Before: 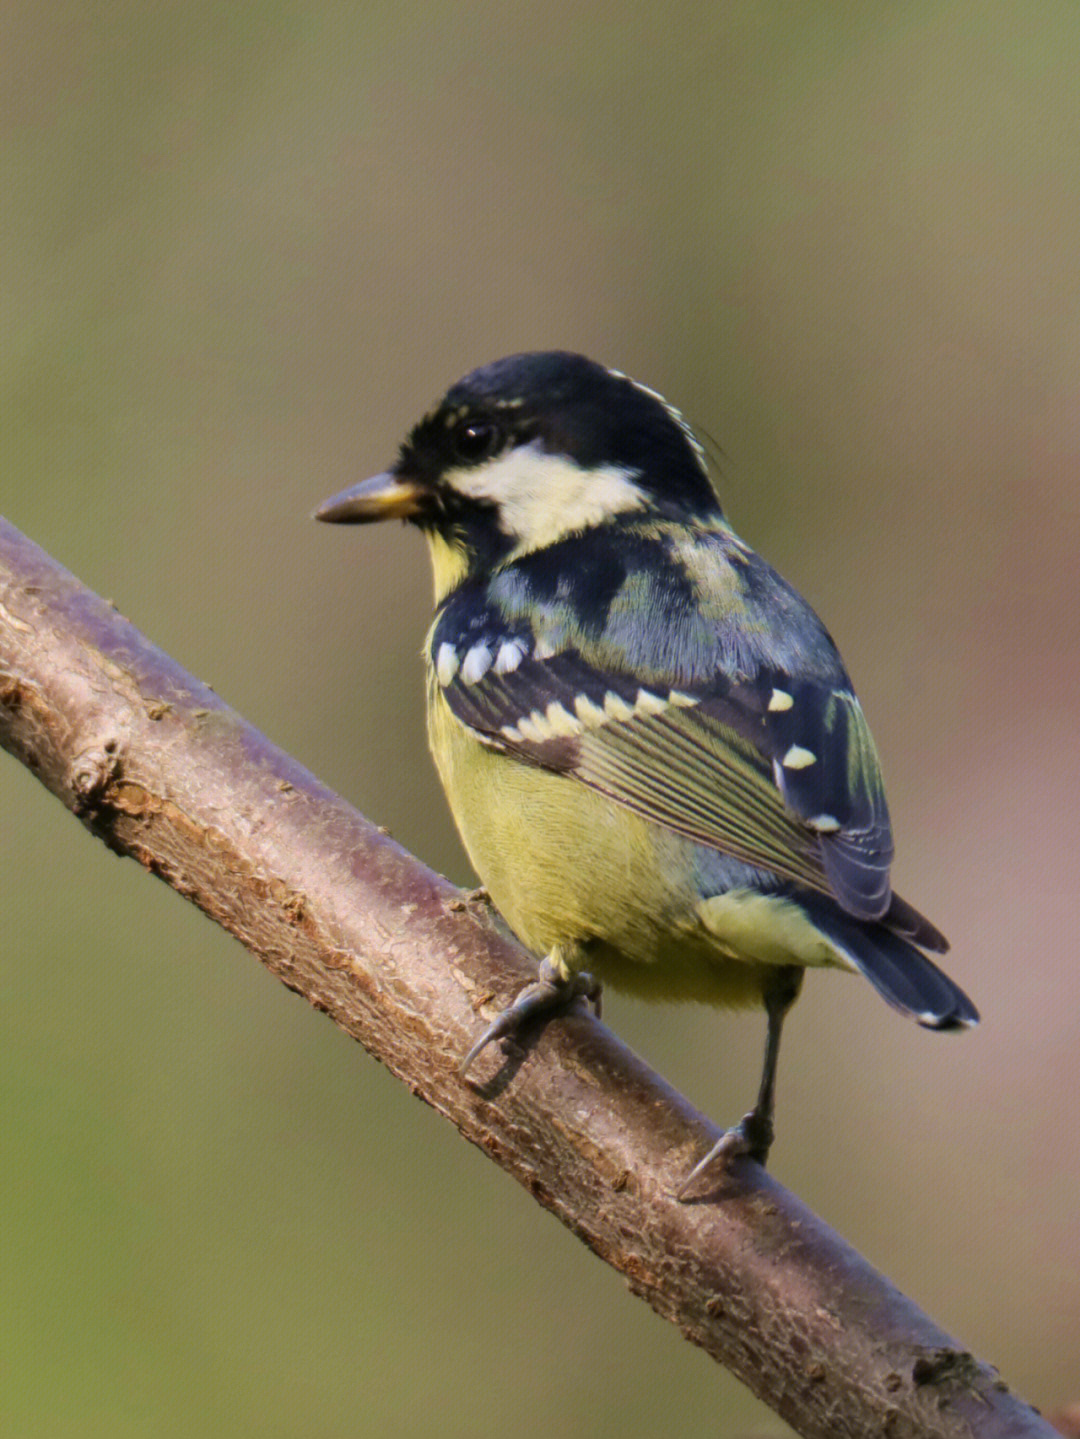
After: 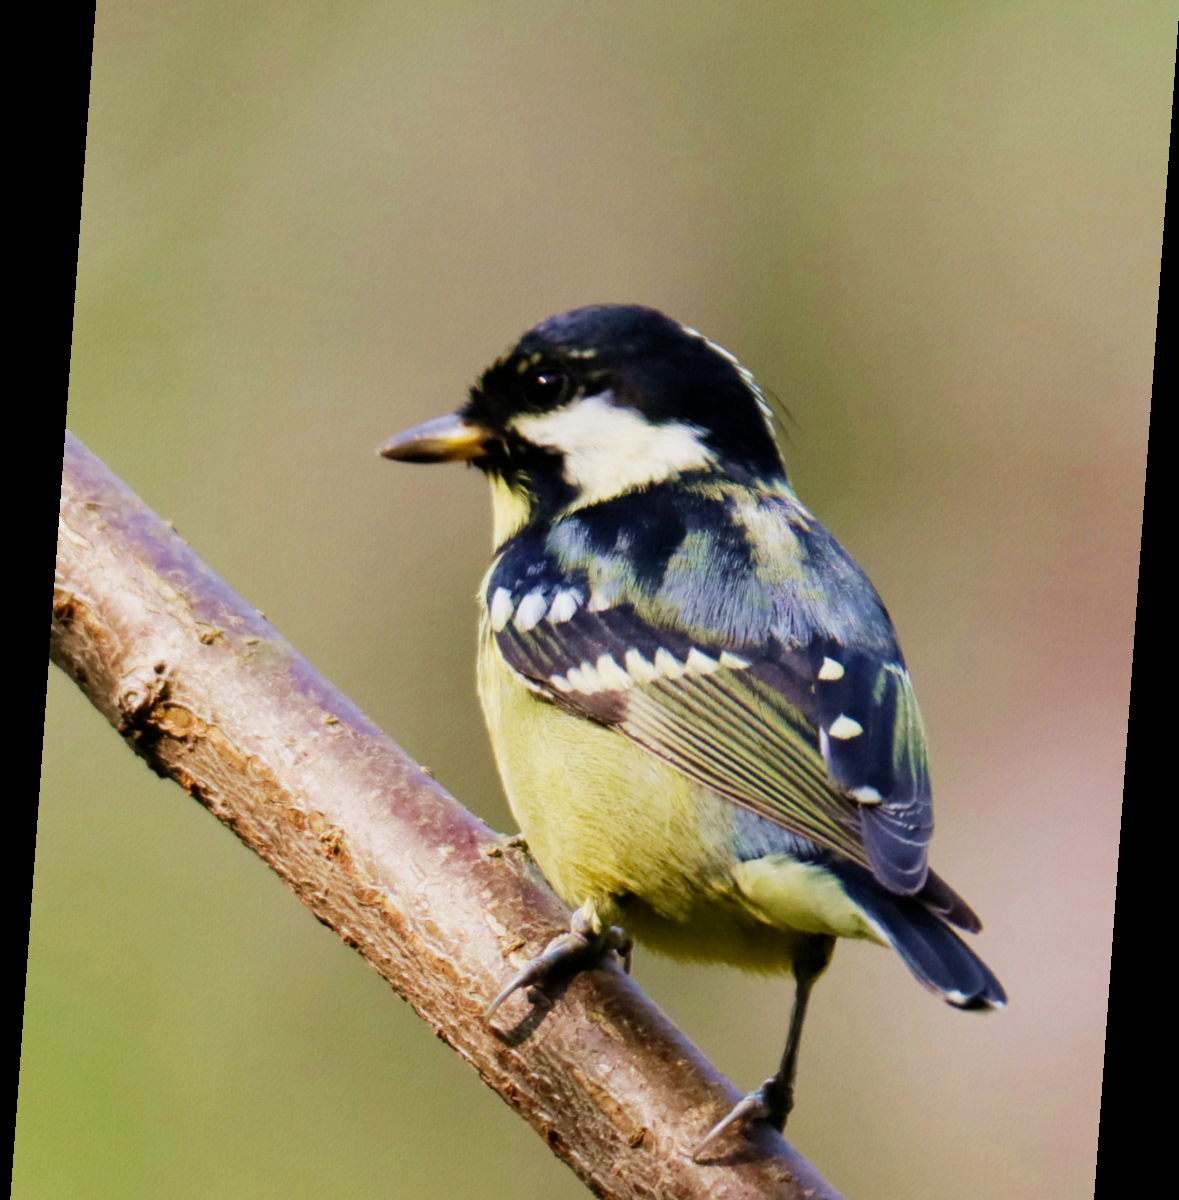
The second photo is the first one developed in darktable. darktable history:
exposure: exposure 0.515 EV, compensate highlight preservation false
filmic rgb: black relative exposure -16 EV, white relative exposure 5.31 EV, hardness 5.9, contrast 1.25, preserve chrominance no, color science v5 (2021)
crop and rotate: top 5.667%, bottom 14.937%
rotate and perspective: rotation 4.1°, automatic cropping off
